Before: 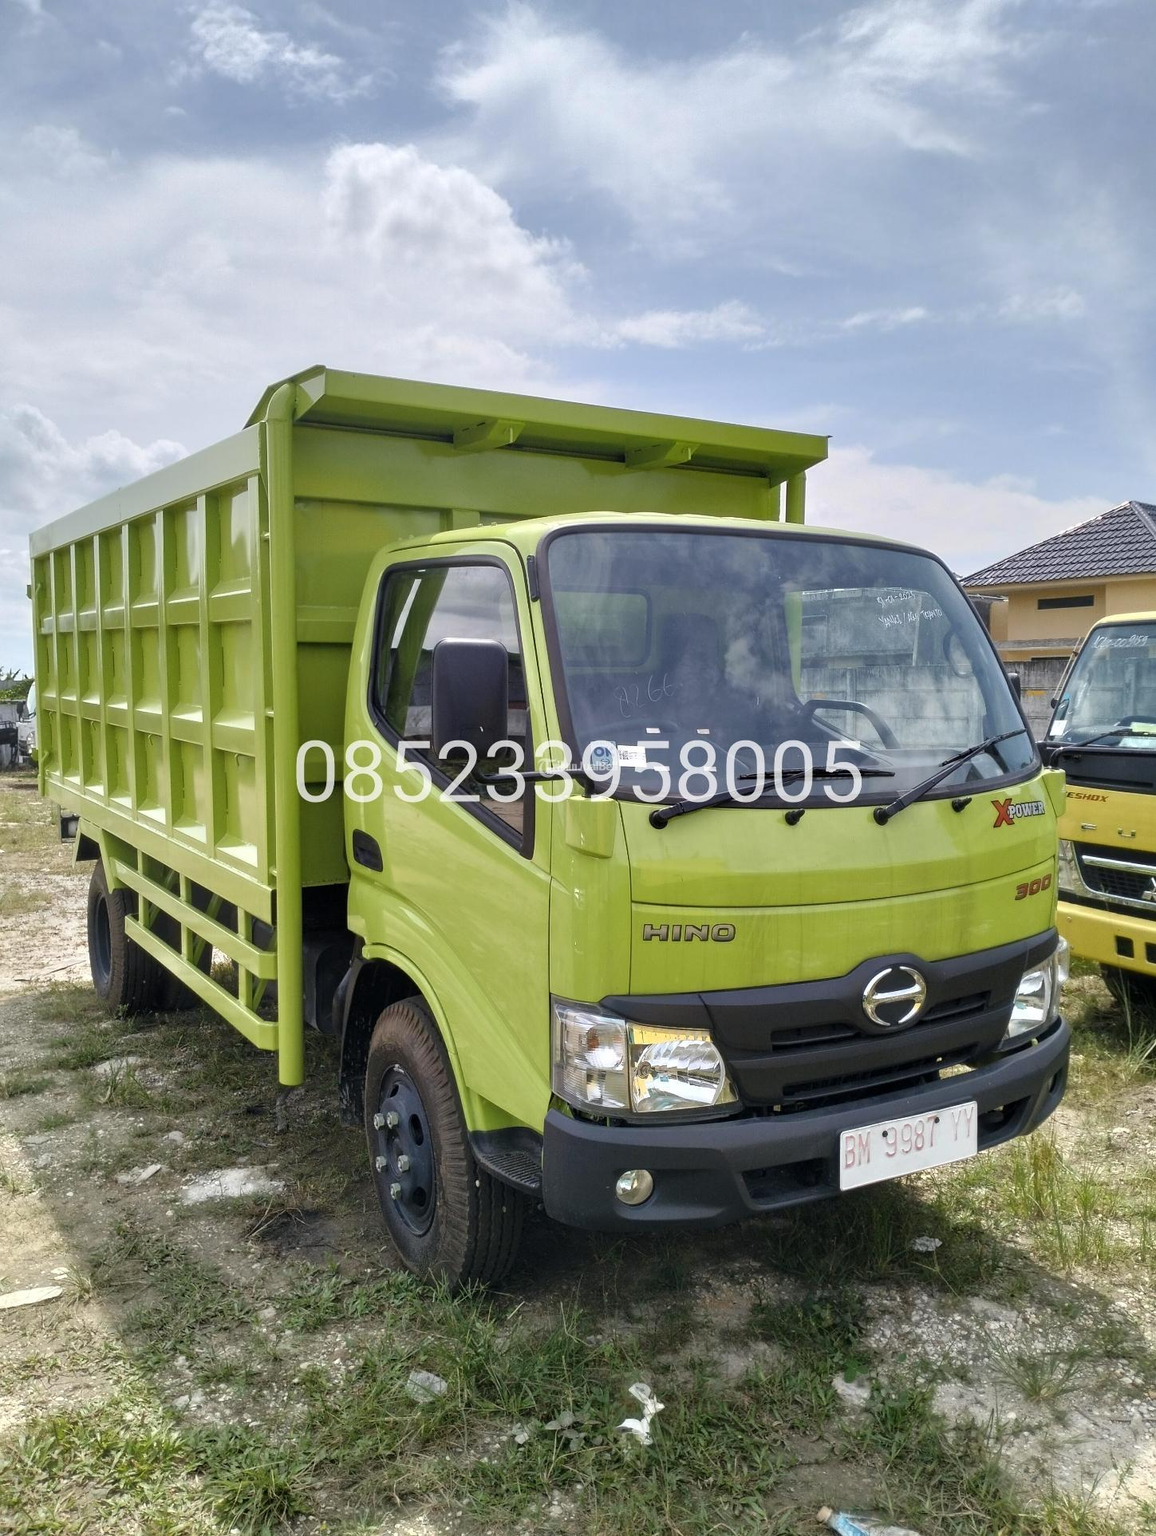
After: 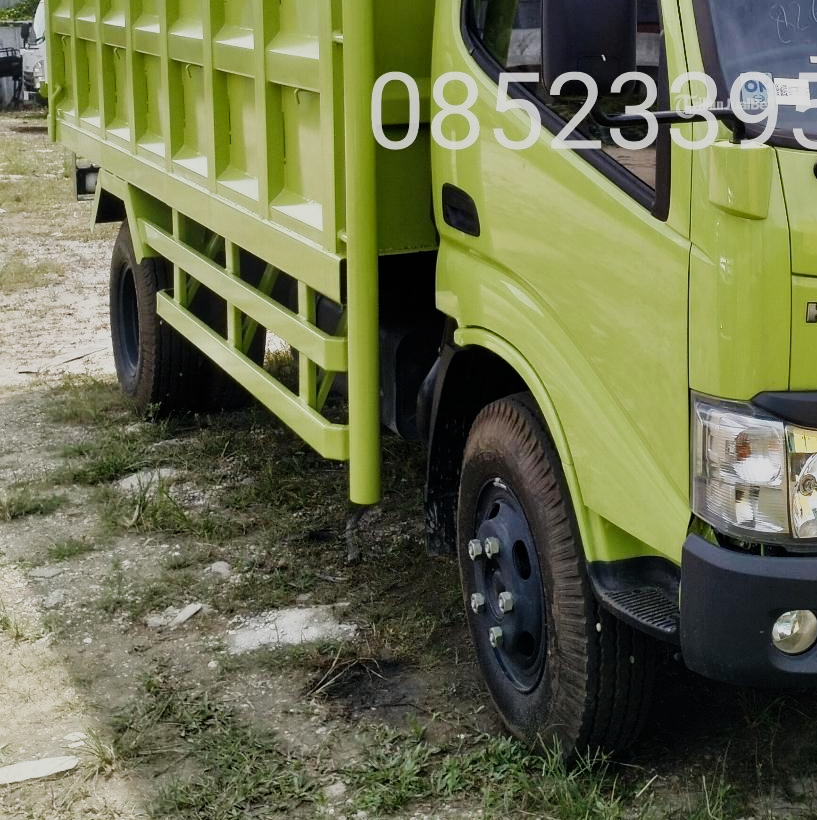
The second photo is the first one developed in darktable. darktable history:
sigmoid: skew -0.2, preserve hue 0%, red attenuation 0.1, red rotation 0.035, green attenuation 0.1, green rotation -0.017, blue attenuation 0.15, blue rotation -0.052, base primaries Rec2020
crop: top 44.483%, right 43.593%, bottom 12.892%
